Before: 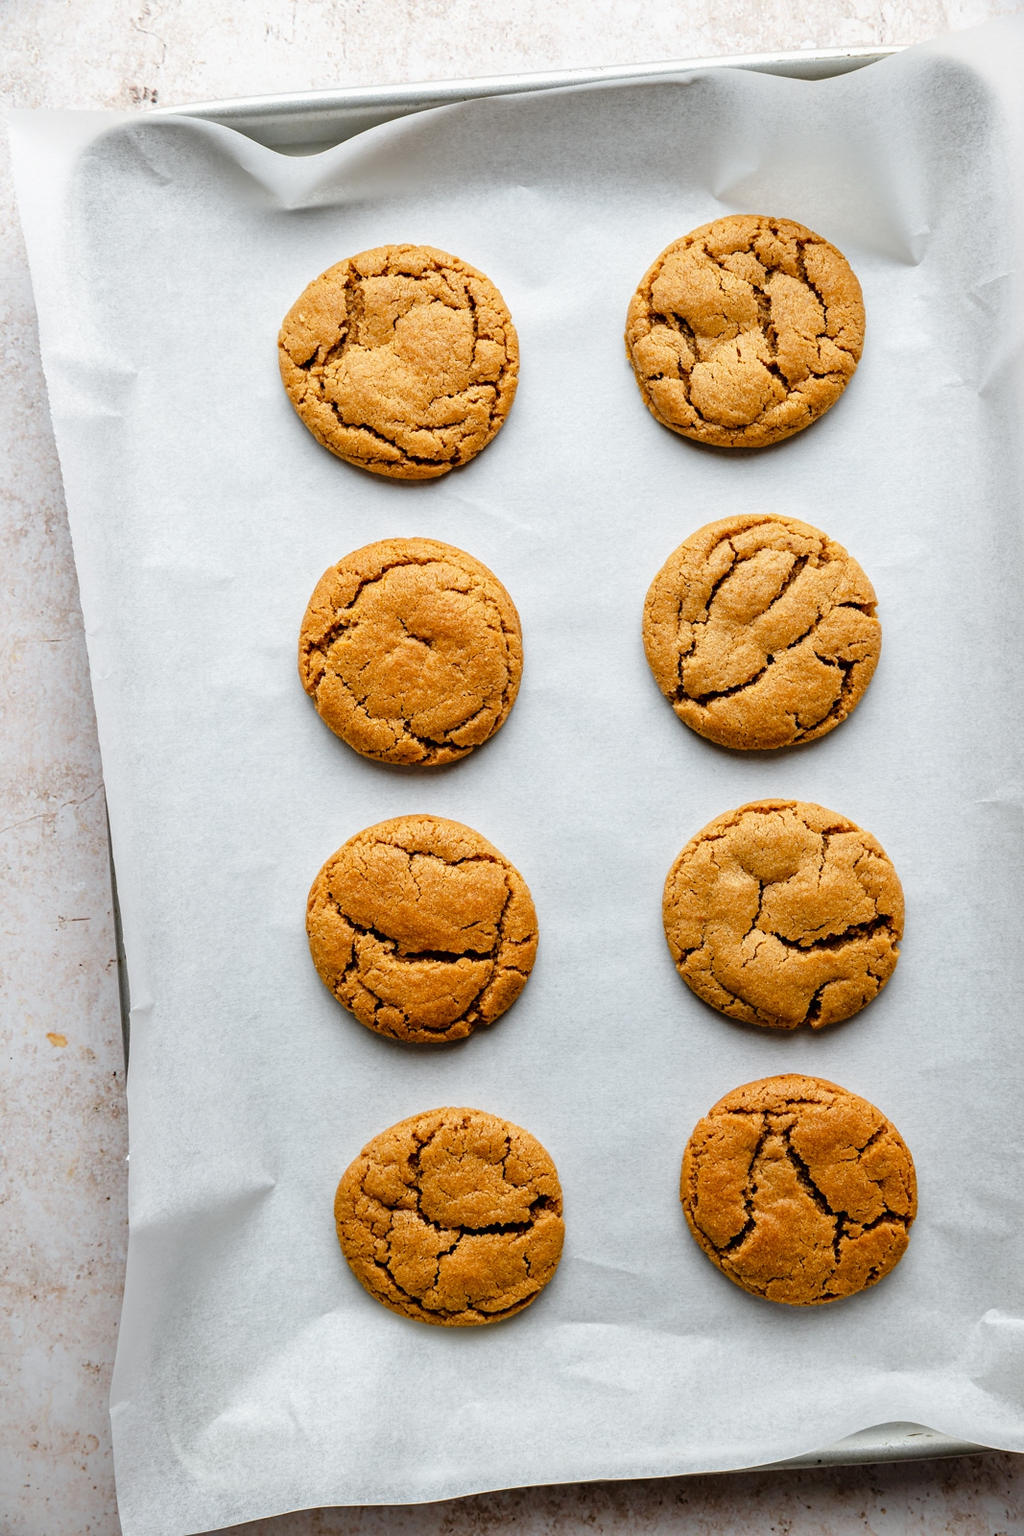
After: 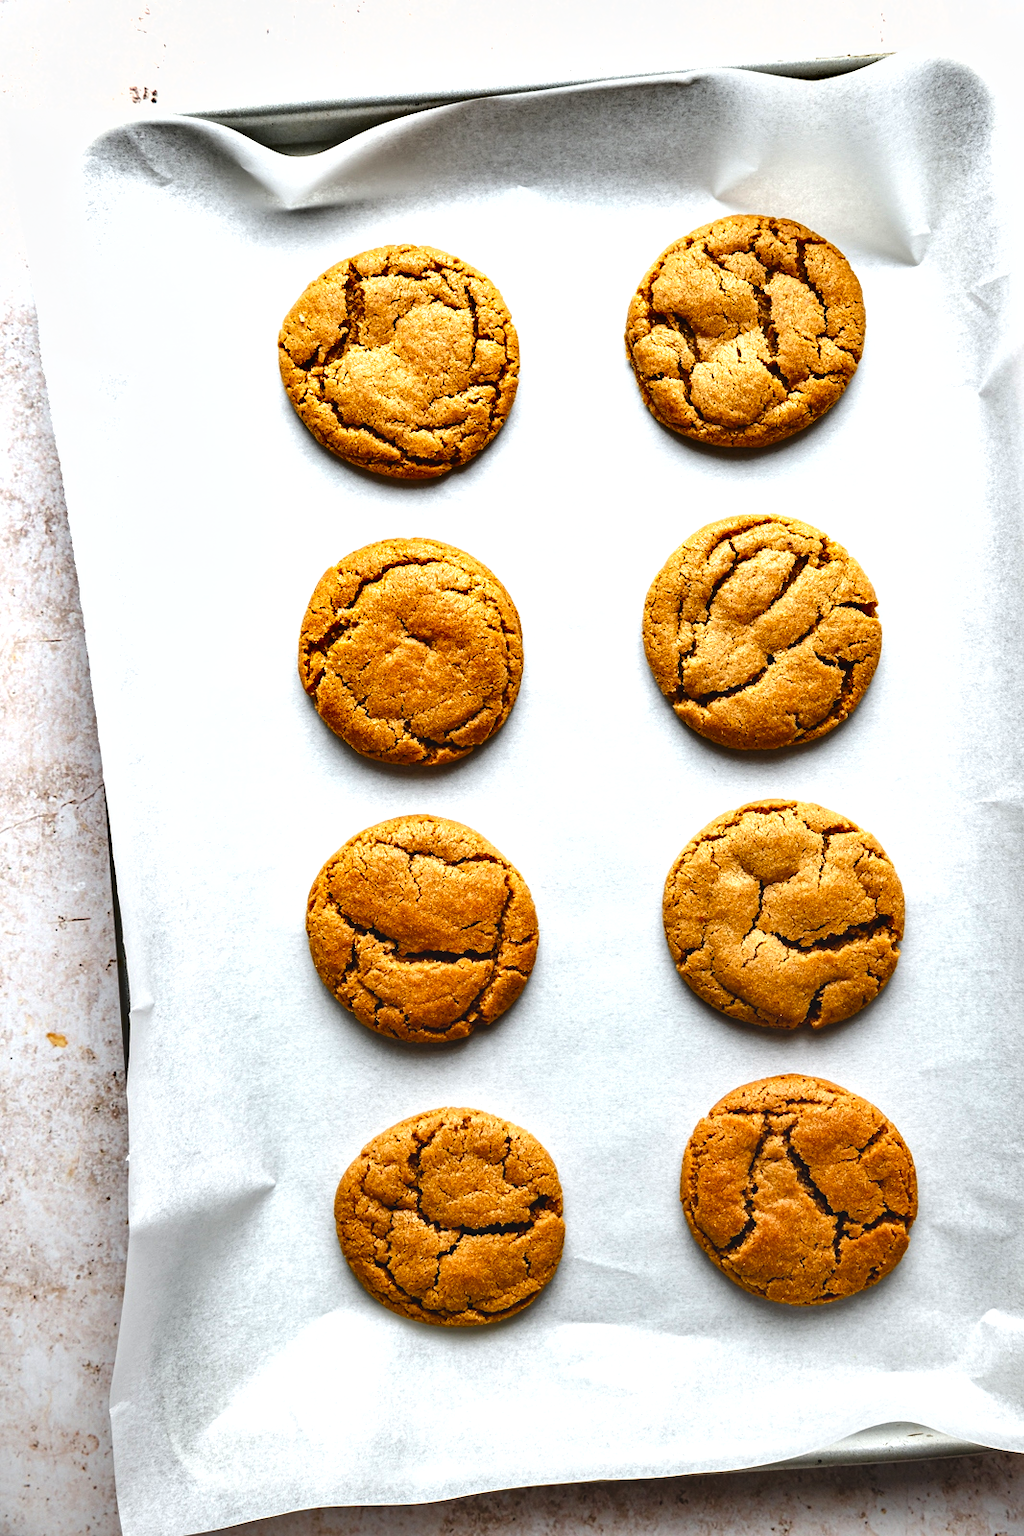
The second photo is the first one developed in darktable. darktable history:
exposure: black level correction -0.005, exposure 0.622 EV, compensate highlight preservation false
shadows and highlights: soften with gaussian
